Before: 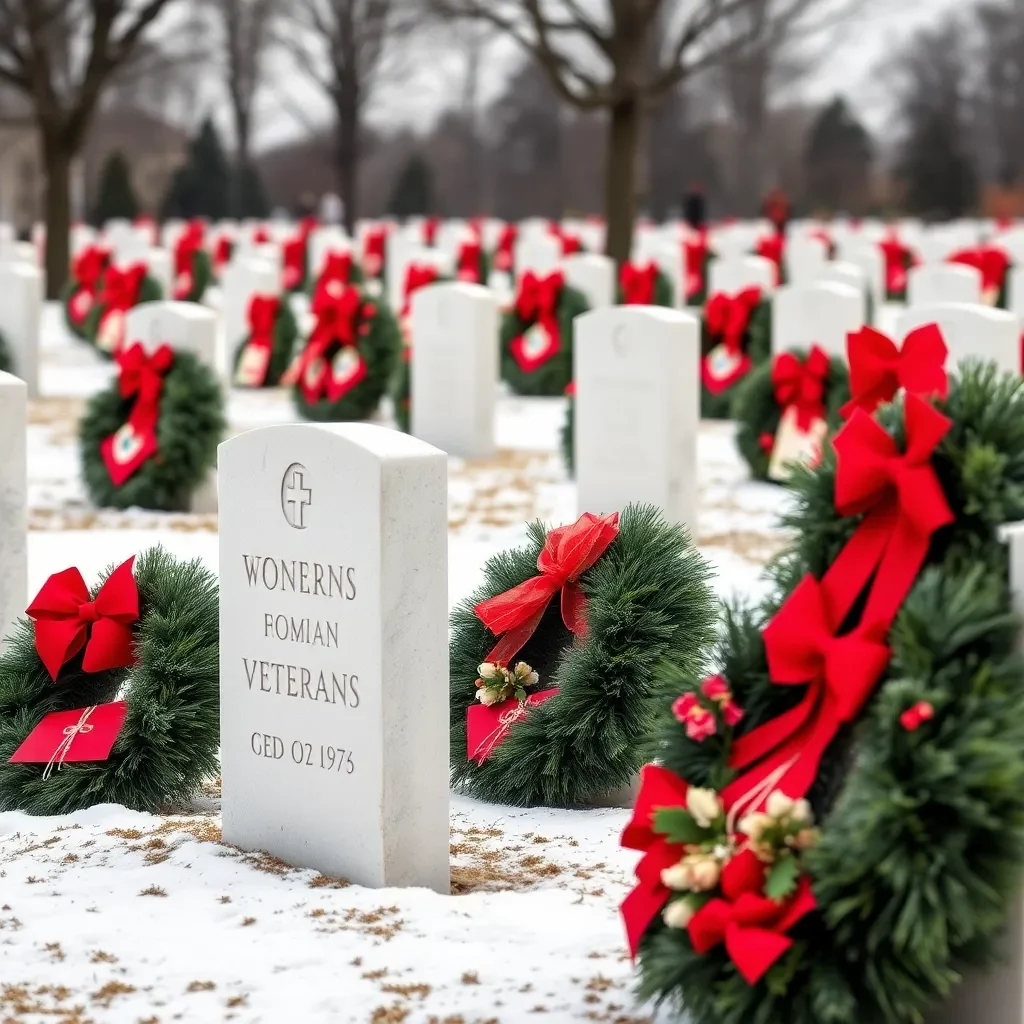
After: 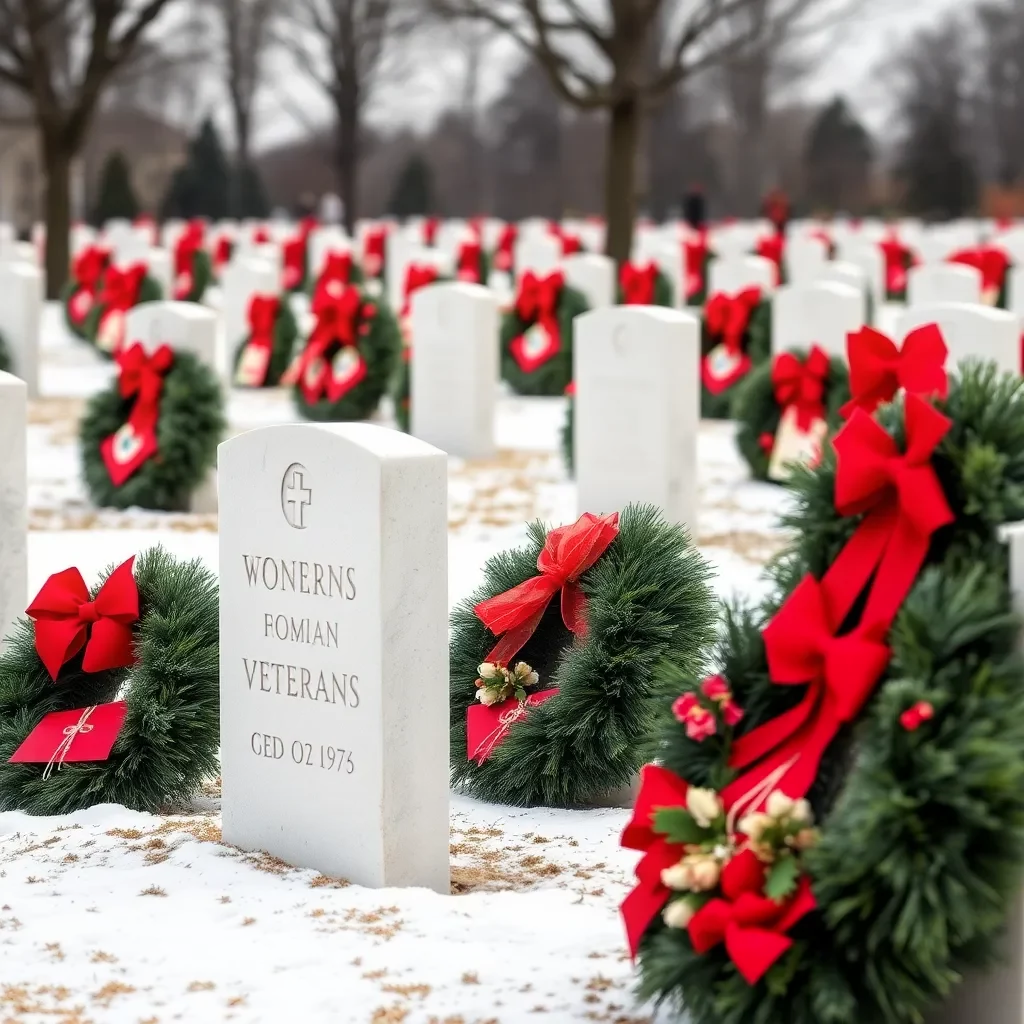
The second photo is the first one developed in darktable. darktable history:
shadows and highlights: shadows -23.45, highlights 46.42, soften with gaussian
